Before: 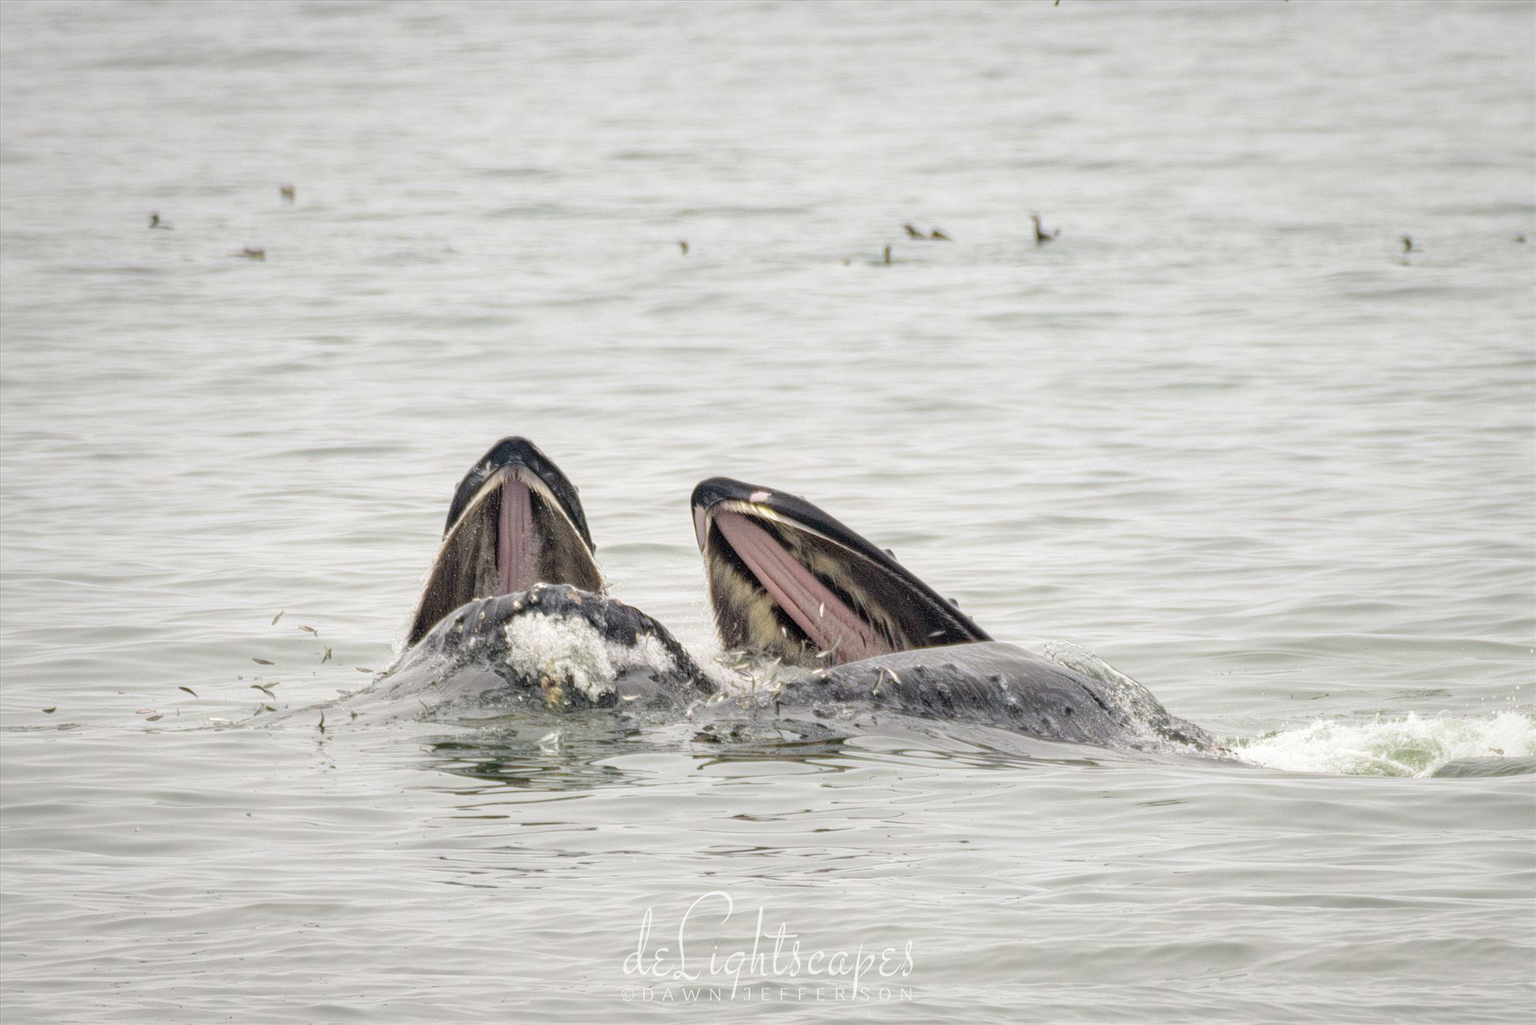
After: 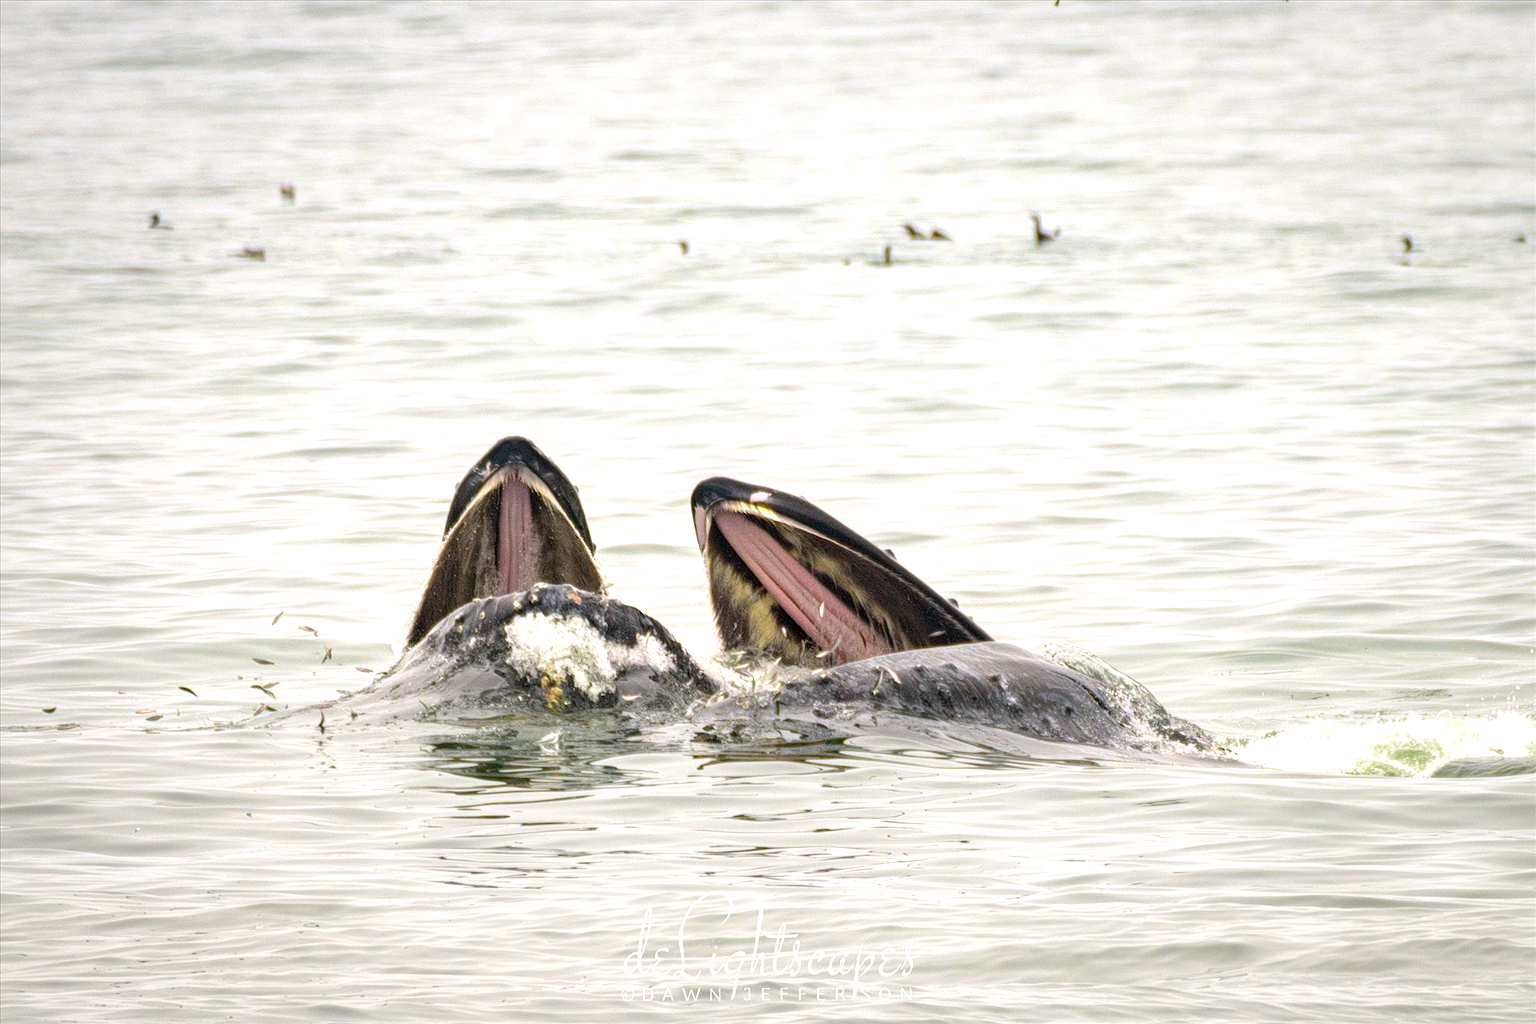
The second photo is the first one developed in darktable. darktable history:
color balance rgb: shadows lift › chroma 3.754%, shadows lift › hue 89.55°, highlights gain › chroma 0.18%, highlights gain › hue 329.99°, perceptual saturation grading › global saturation 25.579%, perceptual brilliance grading › global brilliance 14.813%, perceptual brilliance grading › shadows -34.642%, global vibrance 40.542%
